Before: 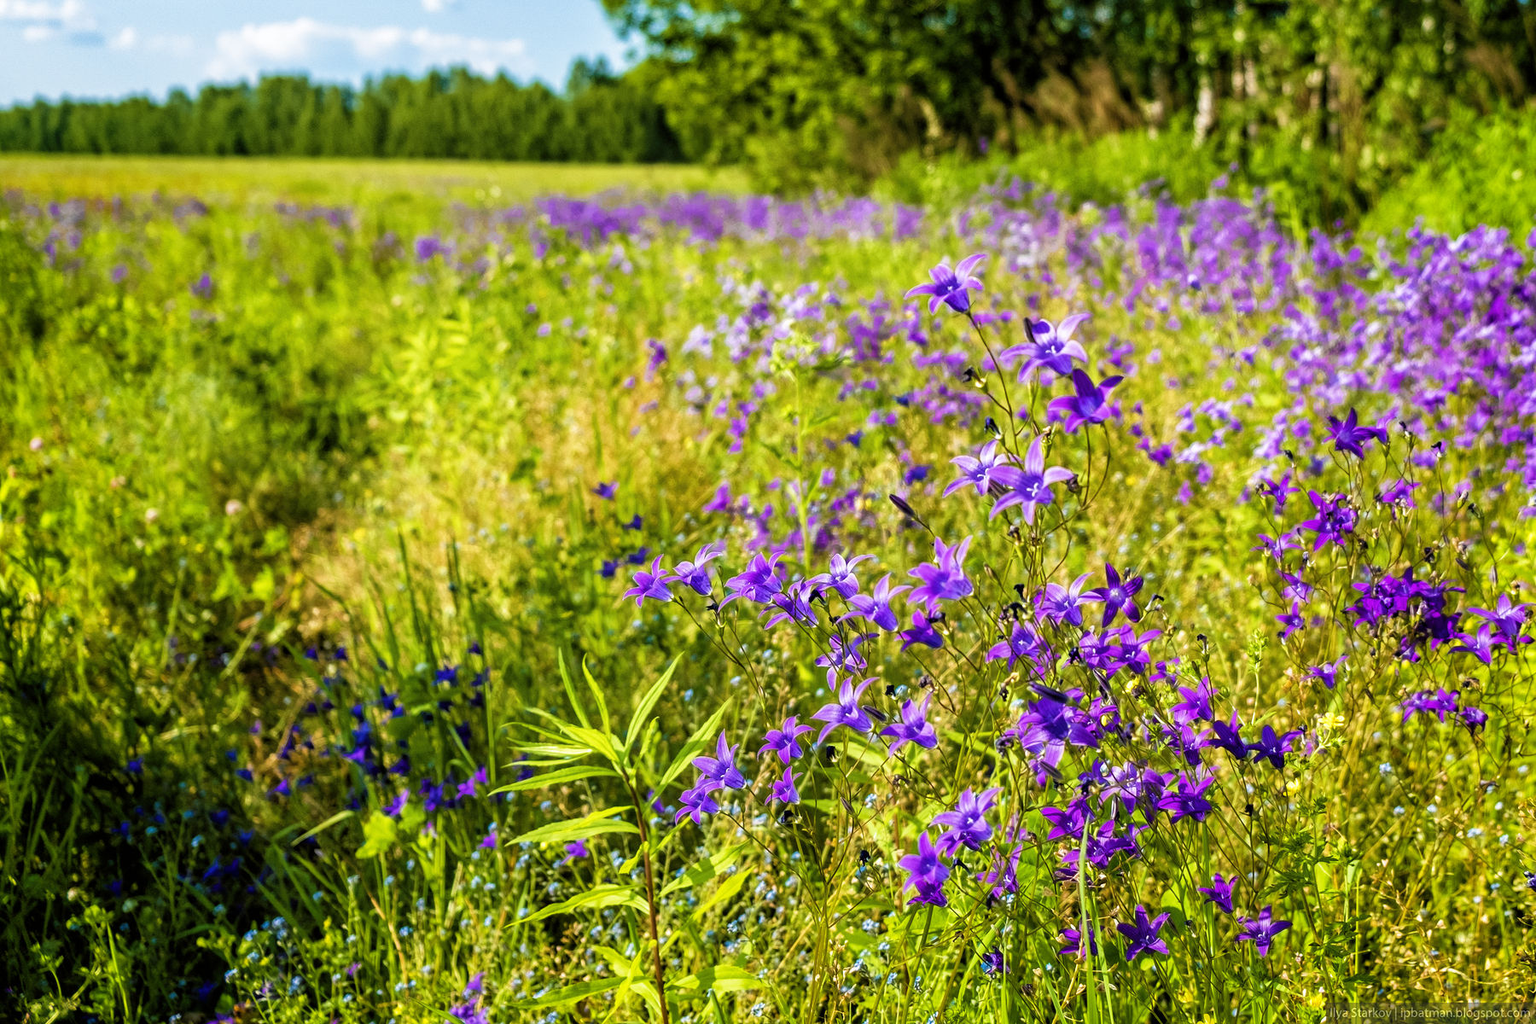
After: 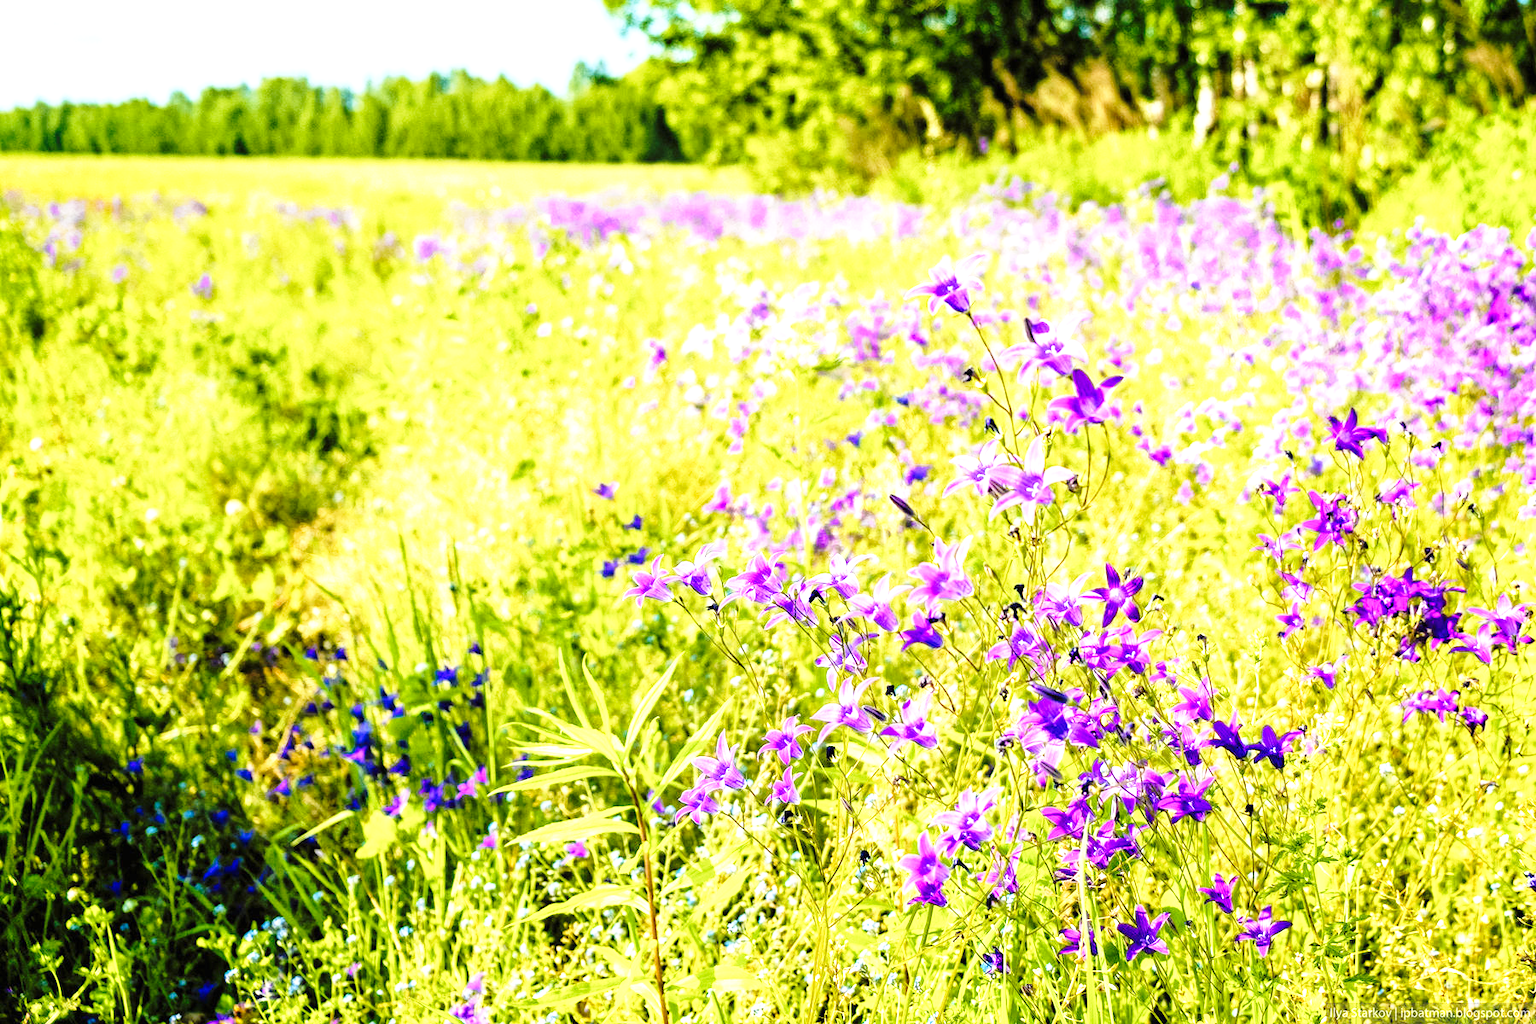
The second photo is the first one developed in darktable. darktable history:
base curve: curves: ch0 [(0, 0) (0.028, 0.03) (0.121, 0.232) (0.46, 0.748) (0.859, 0.968) (1, 1)], preserve colors none
exposure: black level correction 0, exposure 1.199 EV, compensate highlight preservation false
